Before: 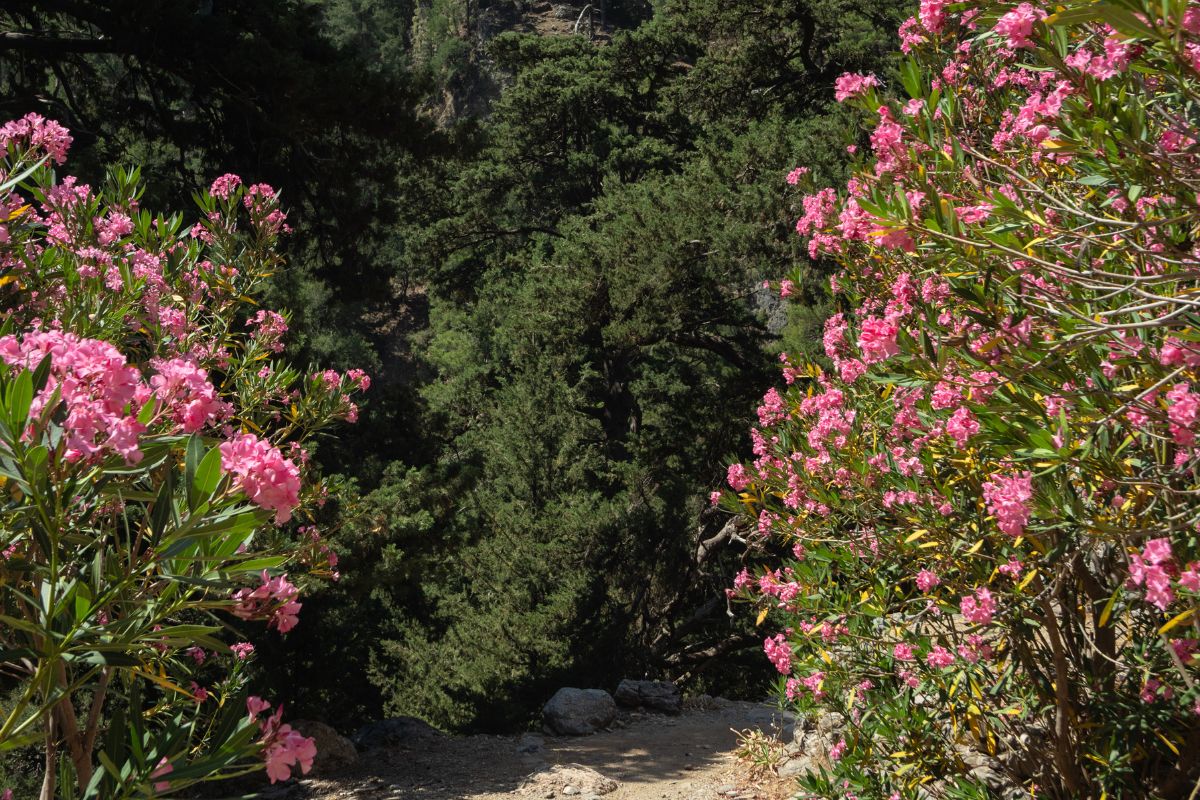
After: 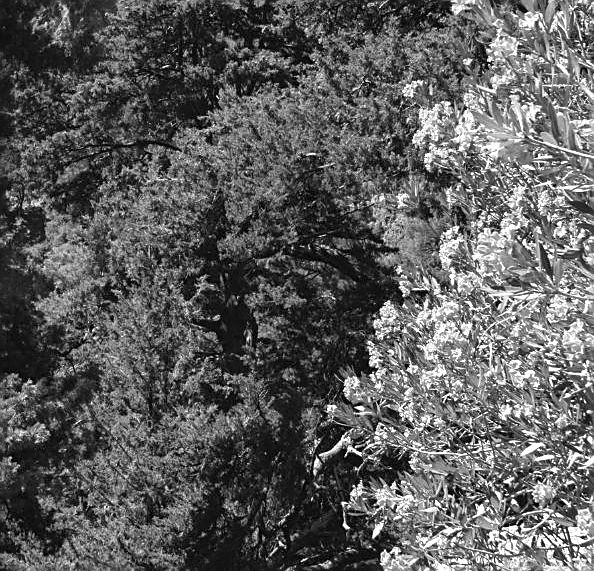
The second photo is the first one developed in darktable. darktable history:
exposure: black level correction 0, exposure 1 EV, compensate highlight preservation false
sharpen: on, module defaults
monochrome: on, module defaults
crop: left 32.075%, top 10.976%, right 18.355%, bottom 17.596%
